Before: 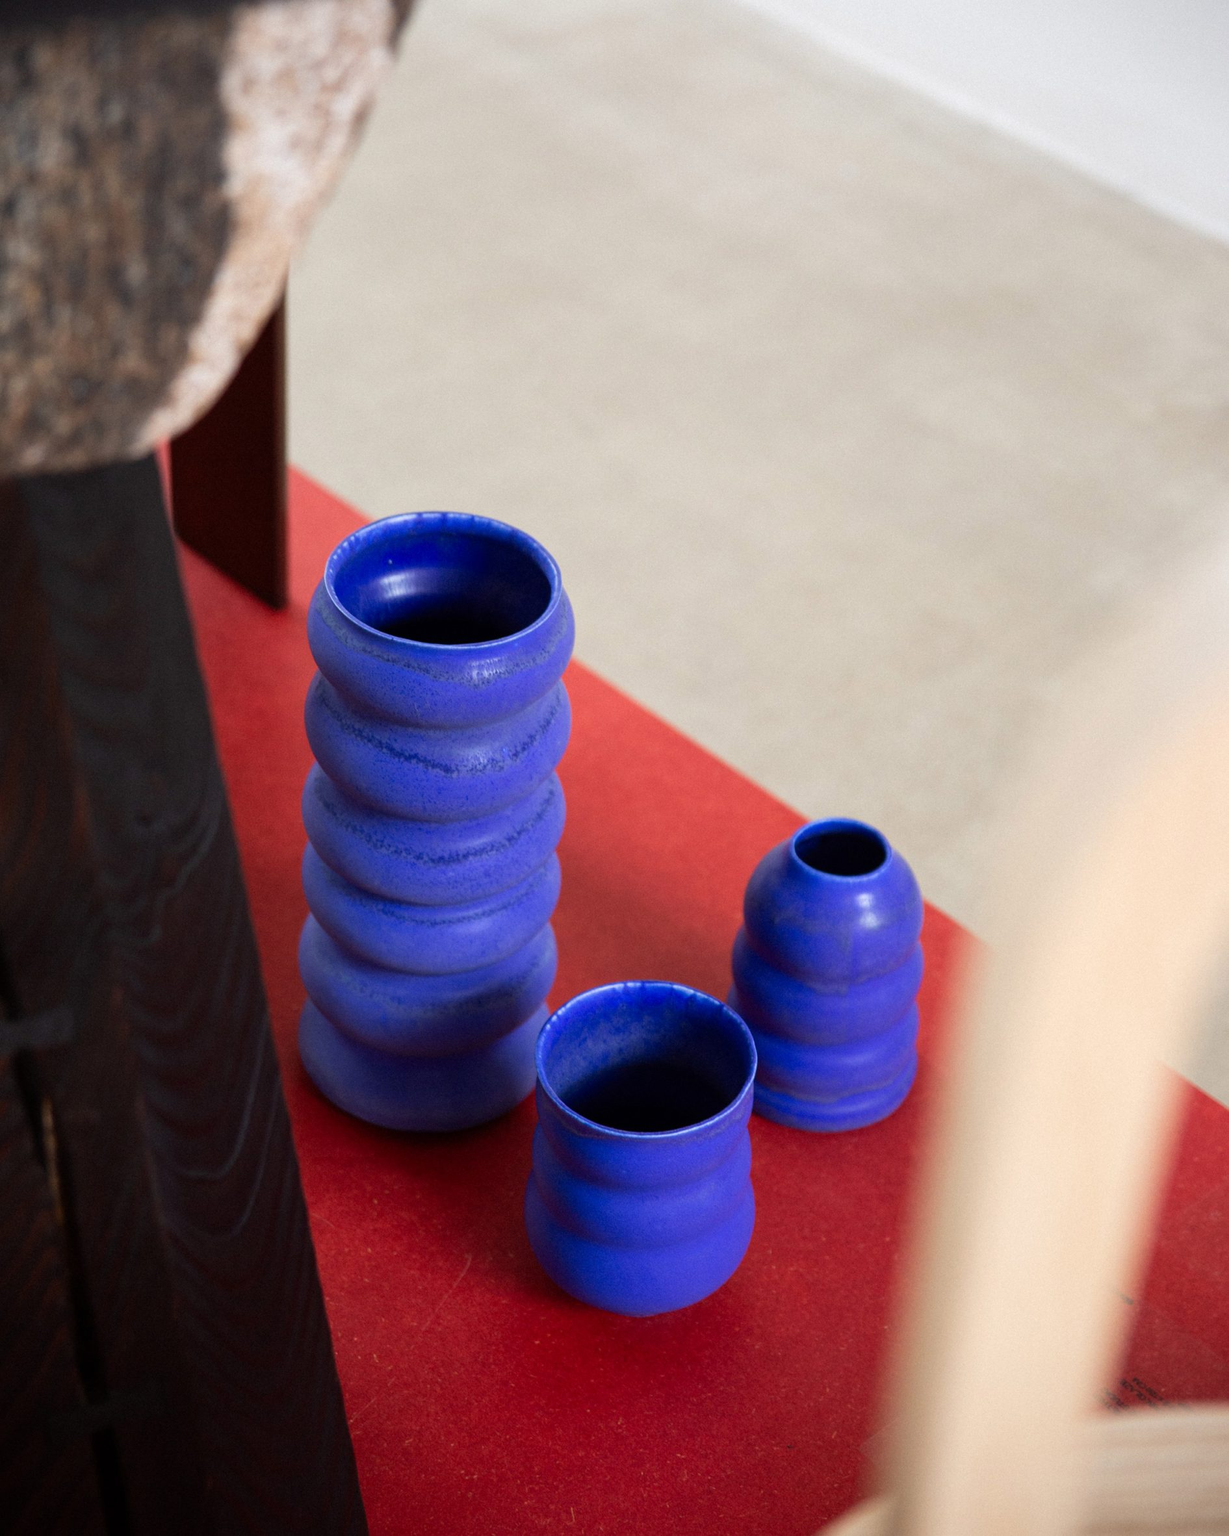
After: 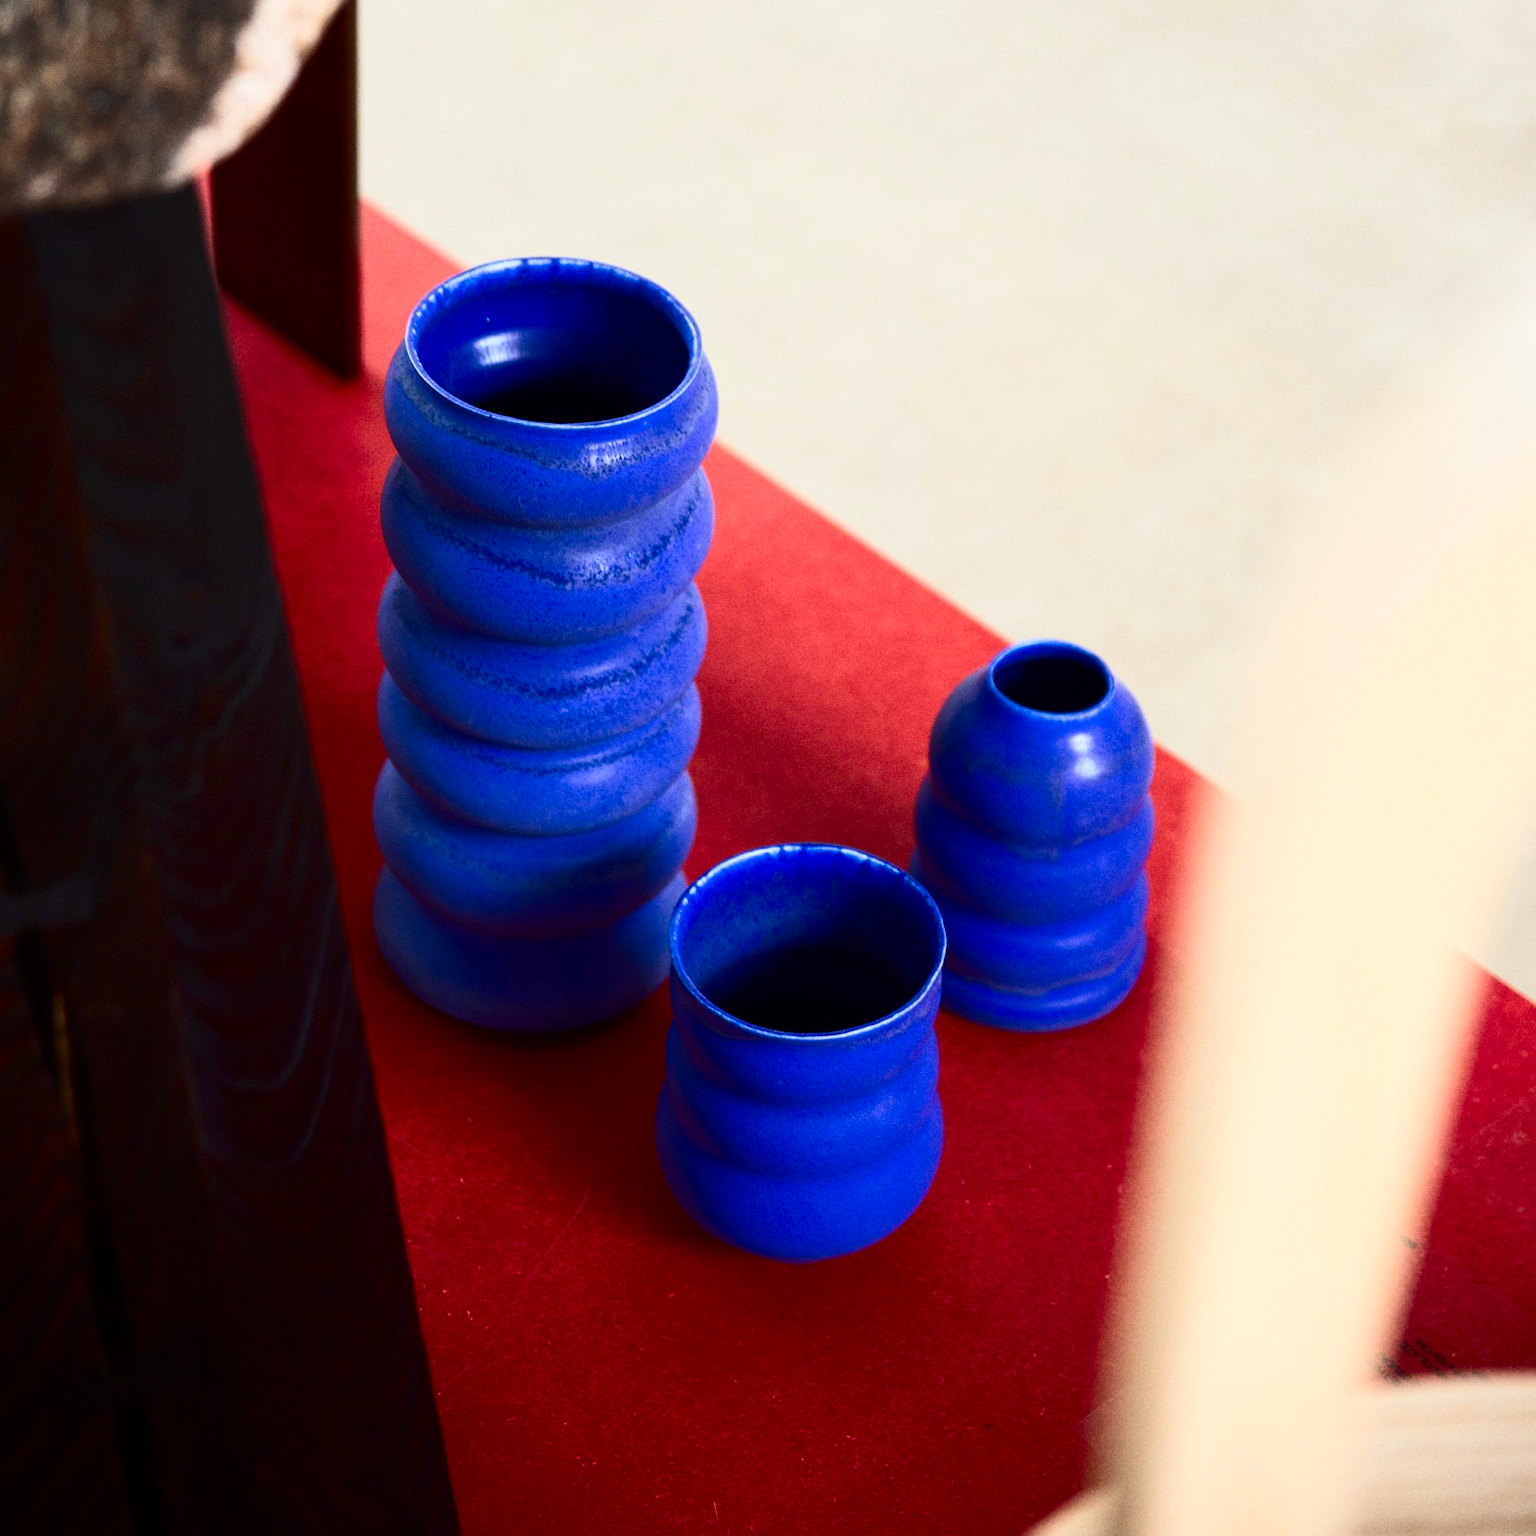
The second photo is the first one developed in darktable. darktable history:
crop and rotate: top 19.998%
contrast brightness saturation: contrast 0.4, brightness 0.05, saturation 0.25
white balance: red 0.978, blue 0.999
